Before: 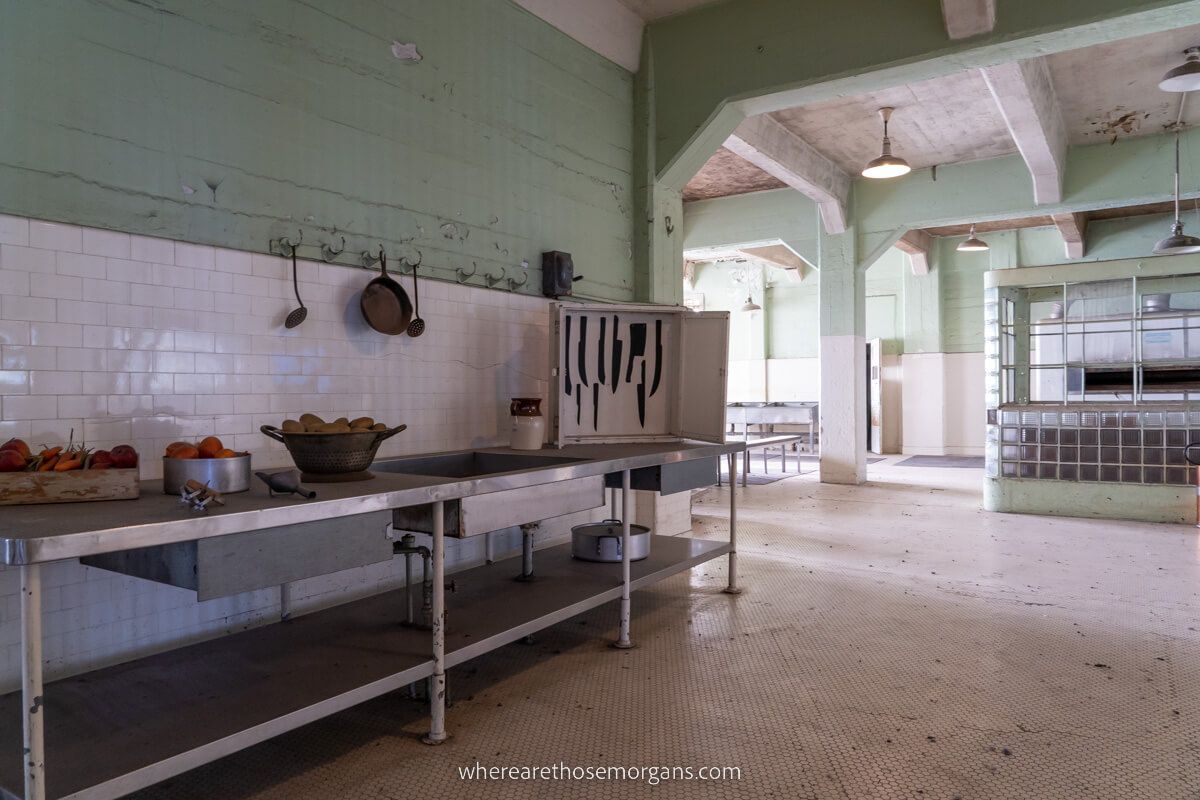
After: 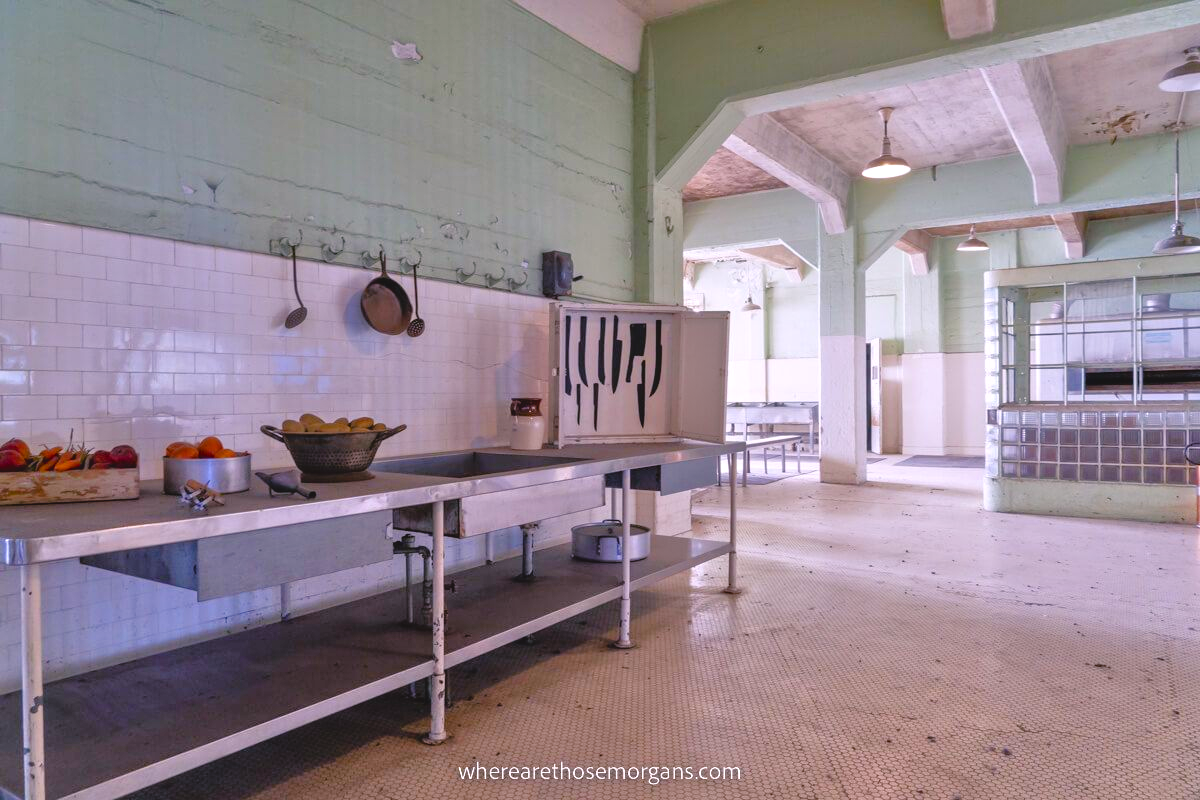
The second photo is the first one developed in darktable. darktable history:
white balance: red 0.967, blue 1.119, emerald 0.756
color balance rgb: shadows lift › chroma 2%, shadows lift › hue 247.2°, power › chroma 0.3%, power › hue 25.2°, highlights gain › chroma 3%, highlights gain › hue 60°, global offset › luminance 0.75%, perceptual saturation grading › global saturation 20%, perceptual saturation grading › highlights -20%, perceptual saturation grading › shadows 30%, global vibrance 20%
tone equalizer: -7 EV 0.15 EV, -6 EV 0.6 EV, -5 EV 1.15 EV, -4 EV 1.33 EV, -3 EV 1.15 EV, -2 EV 0.6 EV, -1 EV 0.15 EV, mask exposure compensation -0.5 EV
